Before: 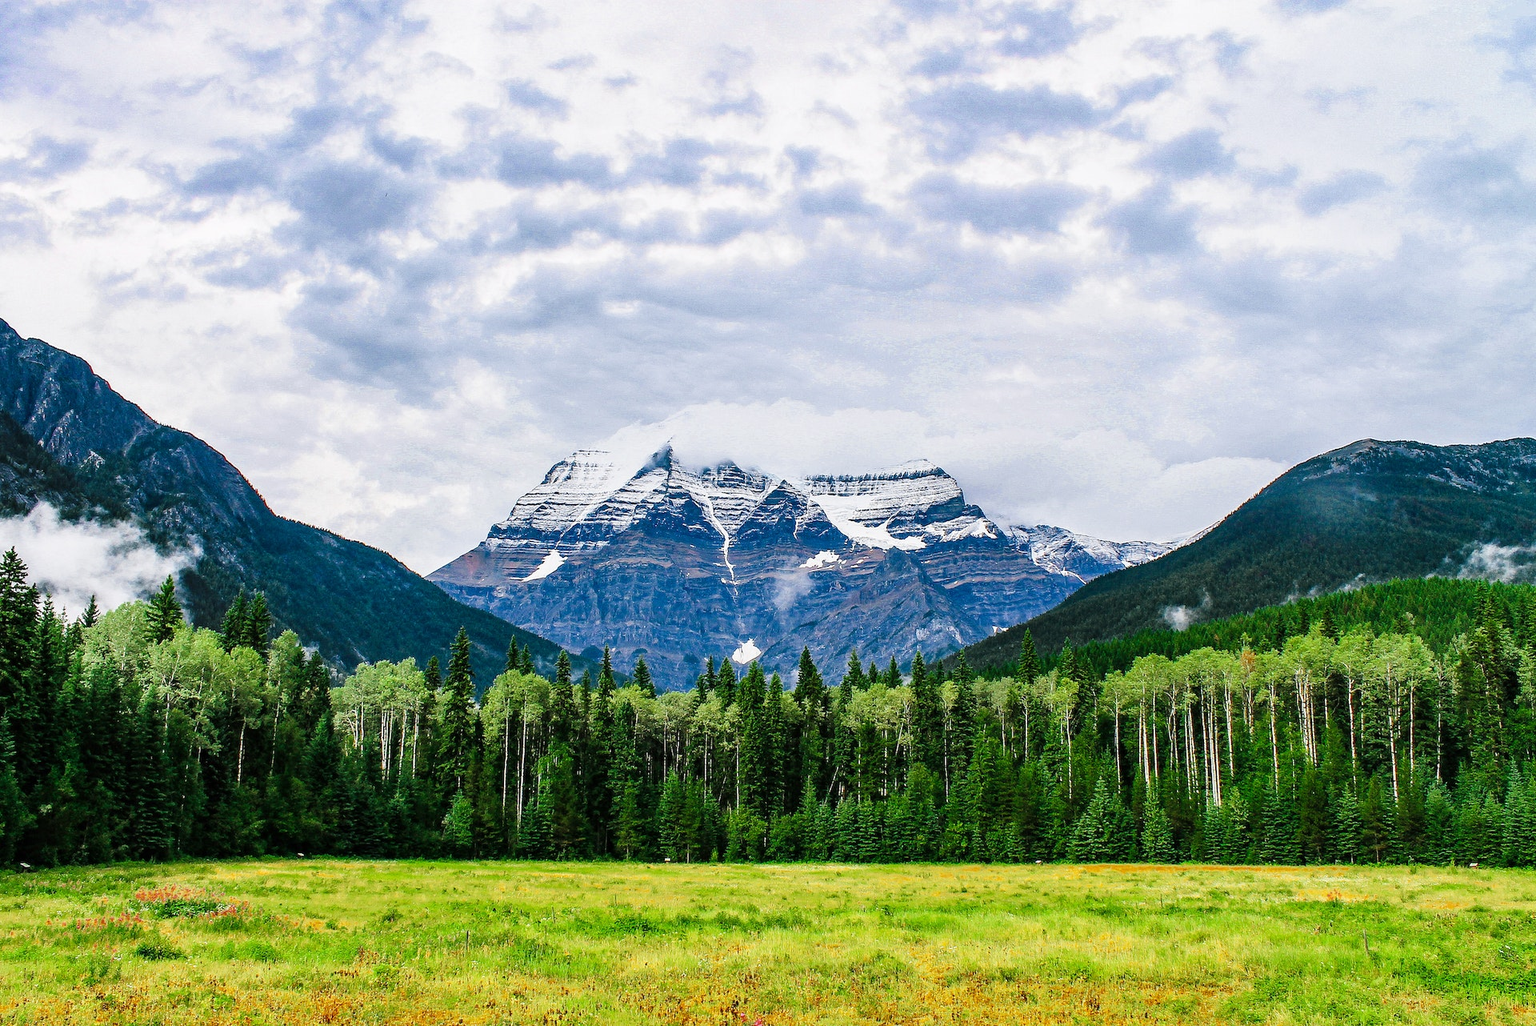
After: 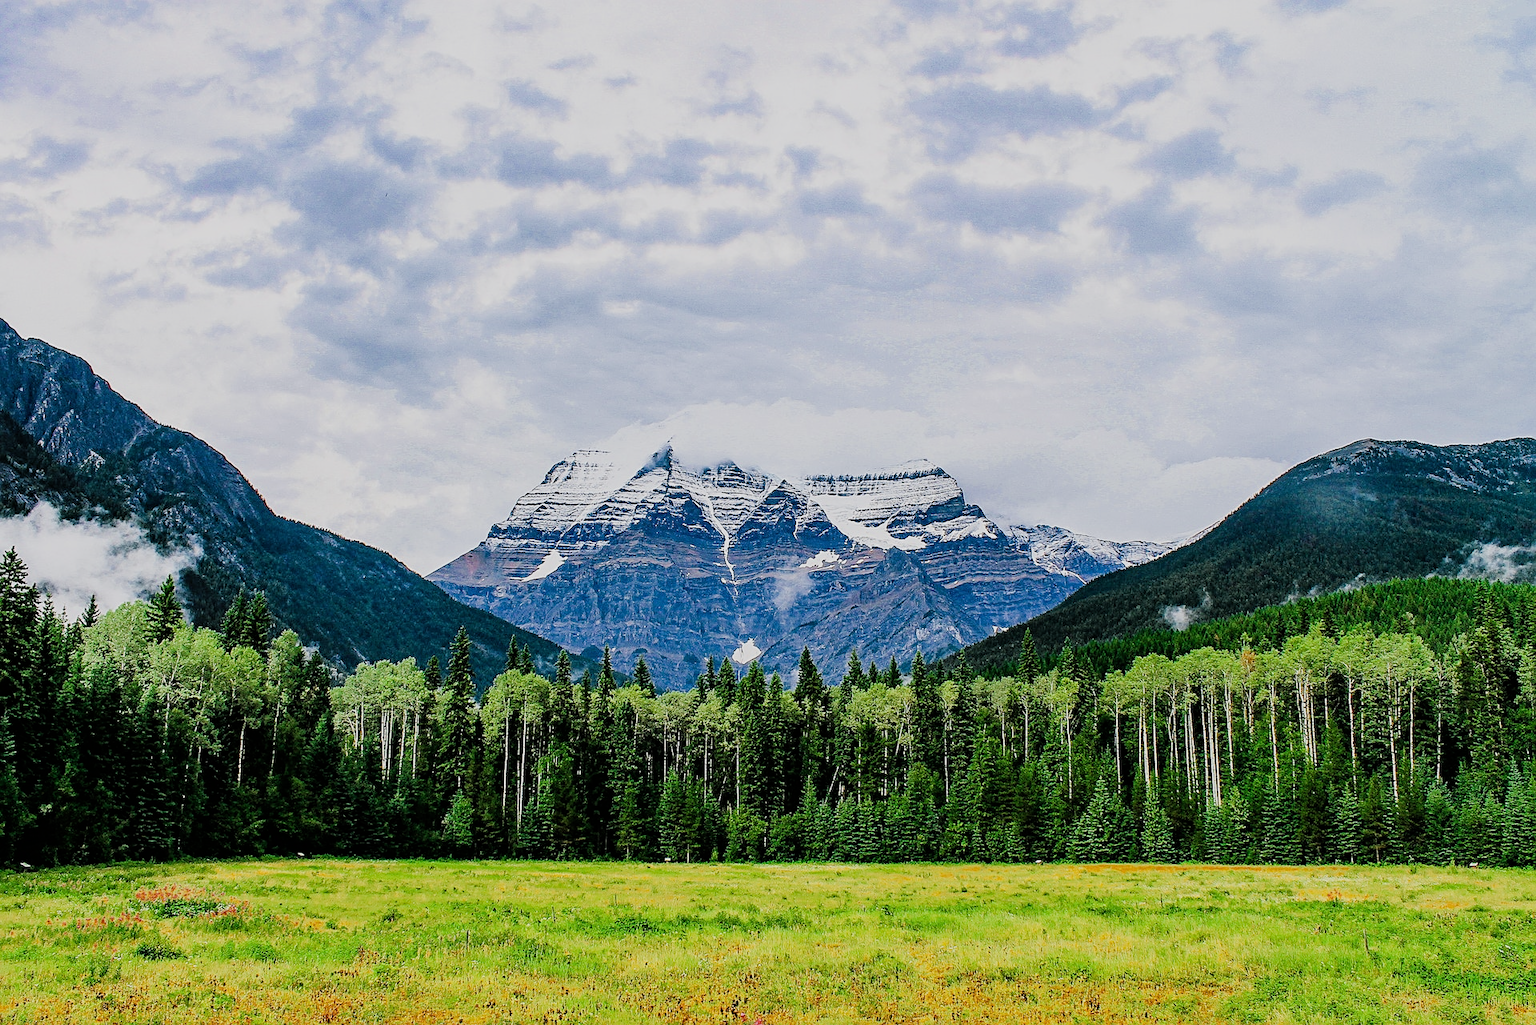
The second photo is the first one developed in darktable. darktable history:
tone equalizer: edges refinement/feathering 500, mask exposure compensation -1.57 EV, preserve details no
filmic rgb: black relative exposure -7.65 EV, white relative exposure 4.56 EV, hardness 3.61, contrast 1.06, iterations of high-quality reconstruction 0
sharpen: on, module defaults
